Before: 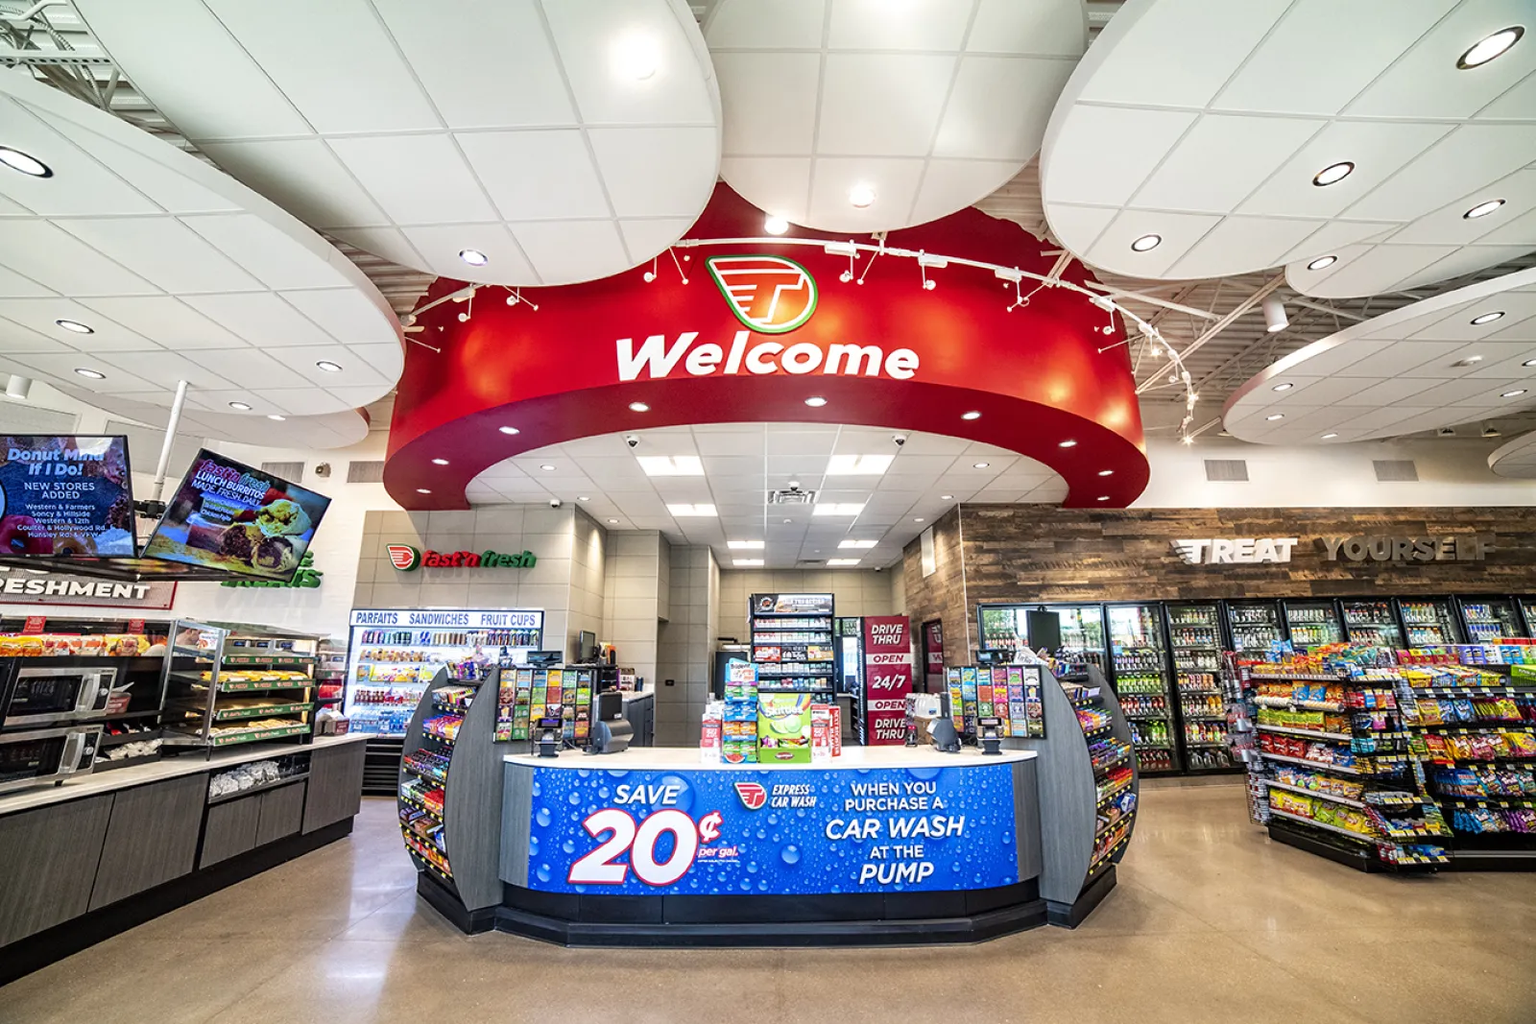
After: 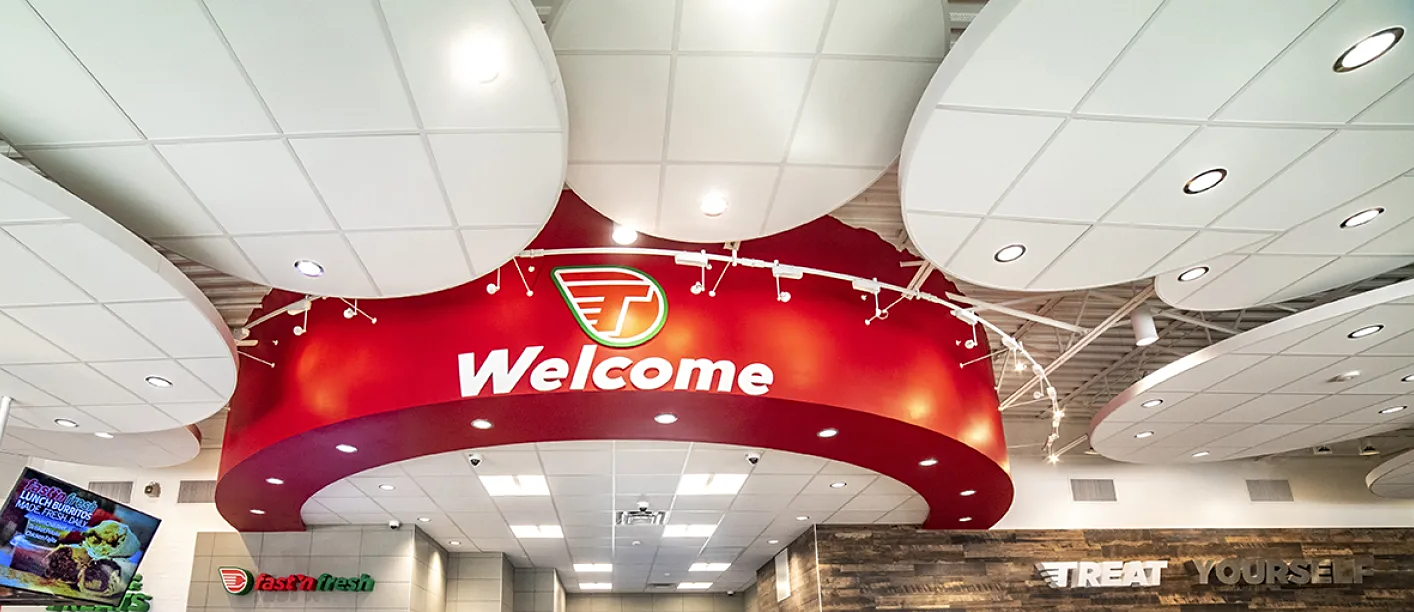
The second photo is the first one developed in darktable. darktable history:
sharpen: amount 0.206
crop and rotate: left 11.6%, bottom 42.638%
